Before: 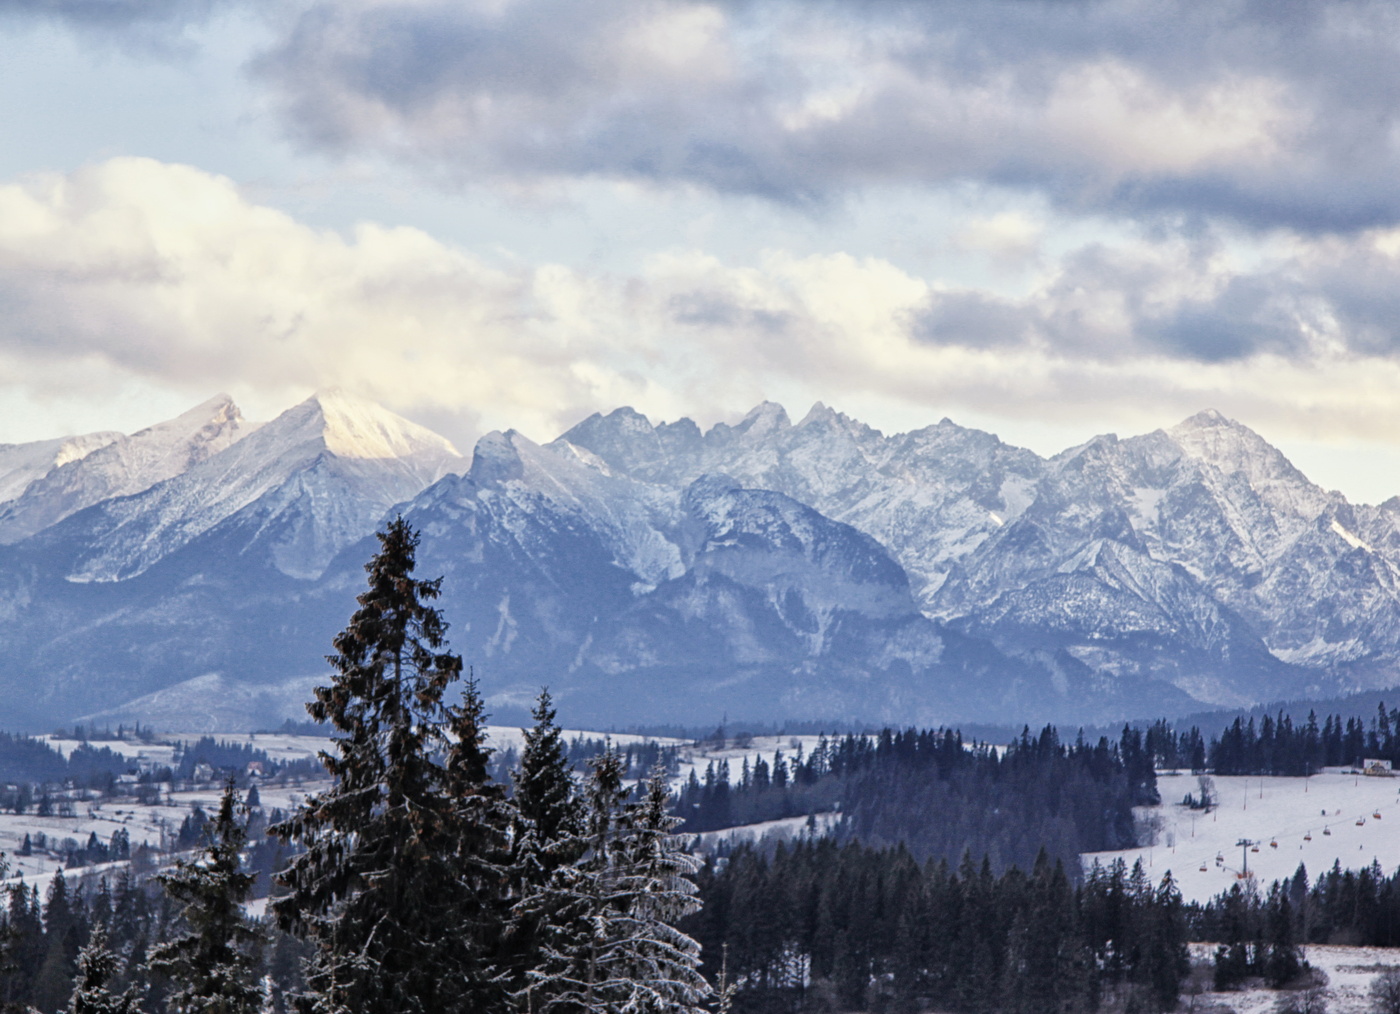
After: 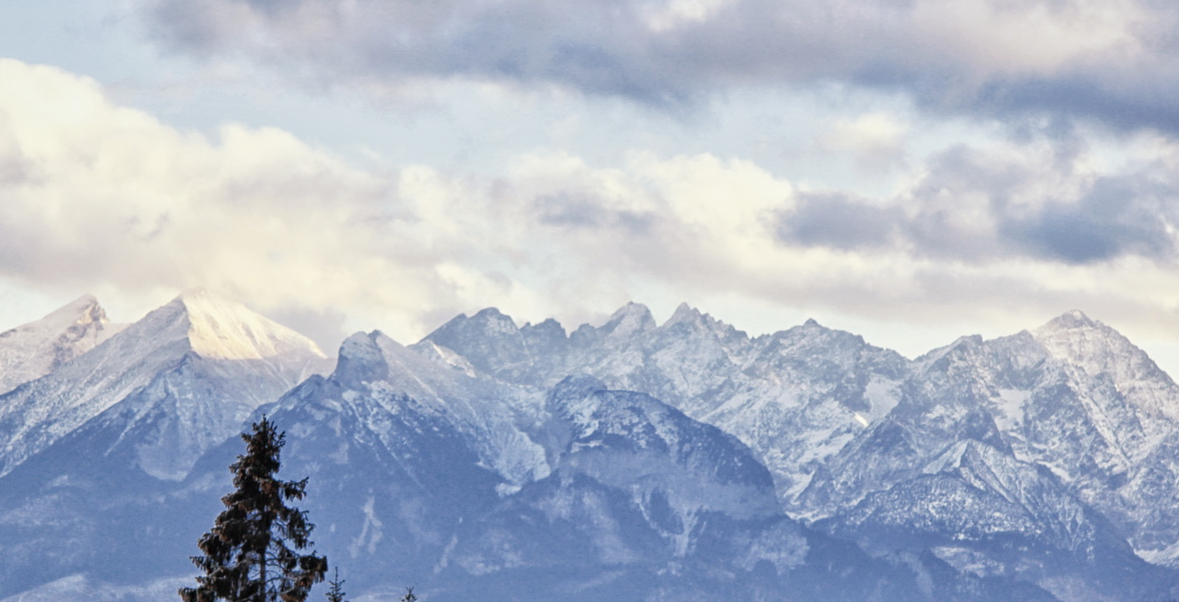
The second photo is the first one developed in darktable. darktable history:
crop and rotate: left 9.713%, top 9.775%, right 6.039%, bottom 30.837%
